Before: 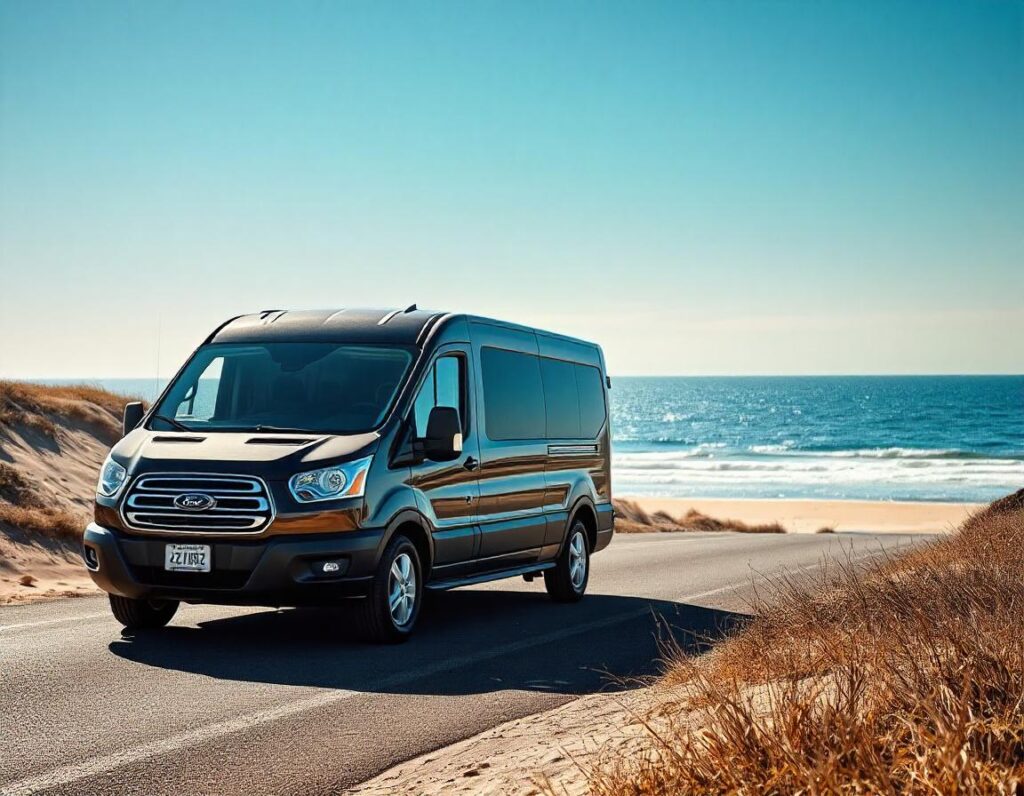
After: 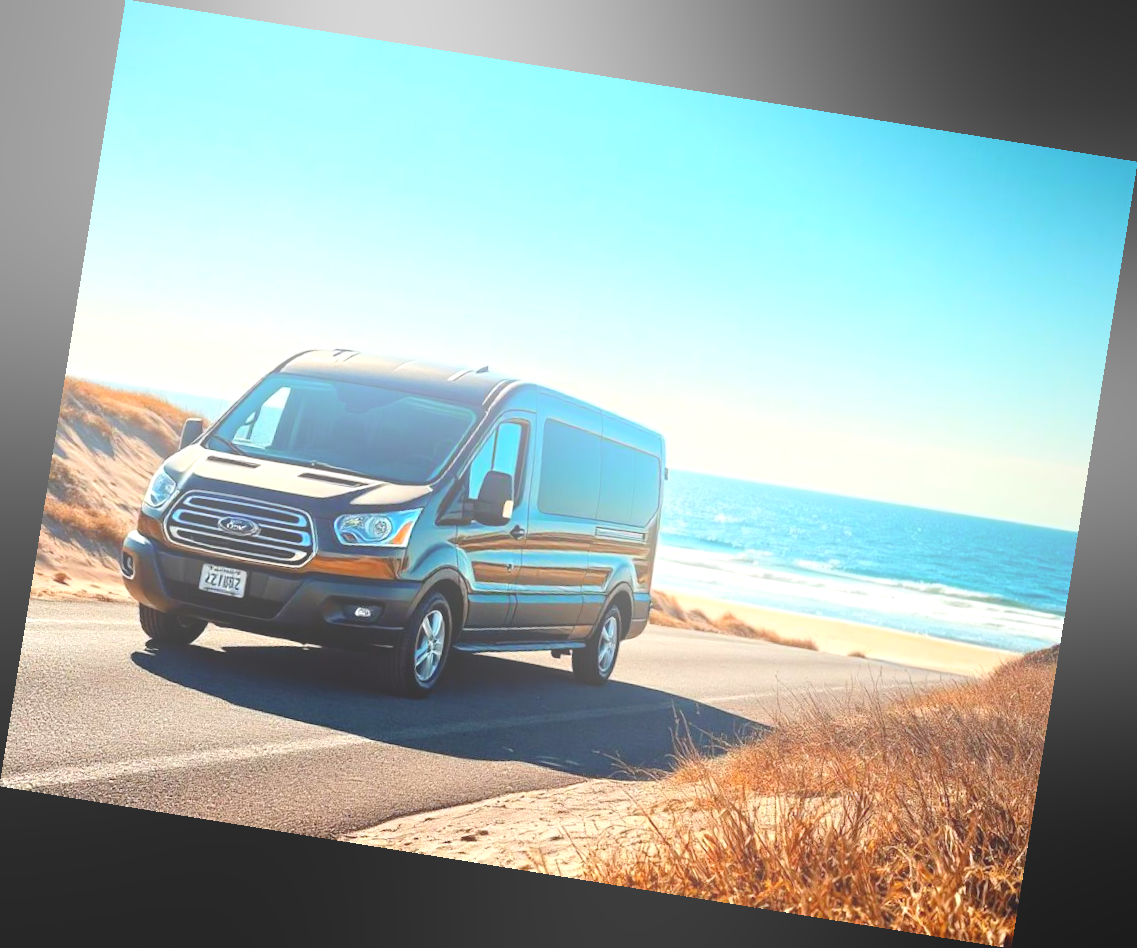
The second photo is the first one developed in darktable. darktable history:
exposure: black level correction 0.001, exposure 0.5 EV, compensate exposure bias true, compensate highlight preservation false
vibrance: on, module defaults
bloom: size 40%
rotate and perspective: rotation 9.12°, automatic cropping off
